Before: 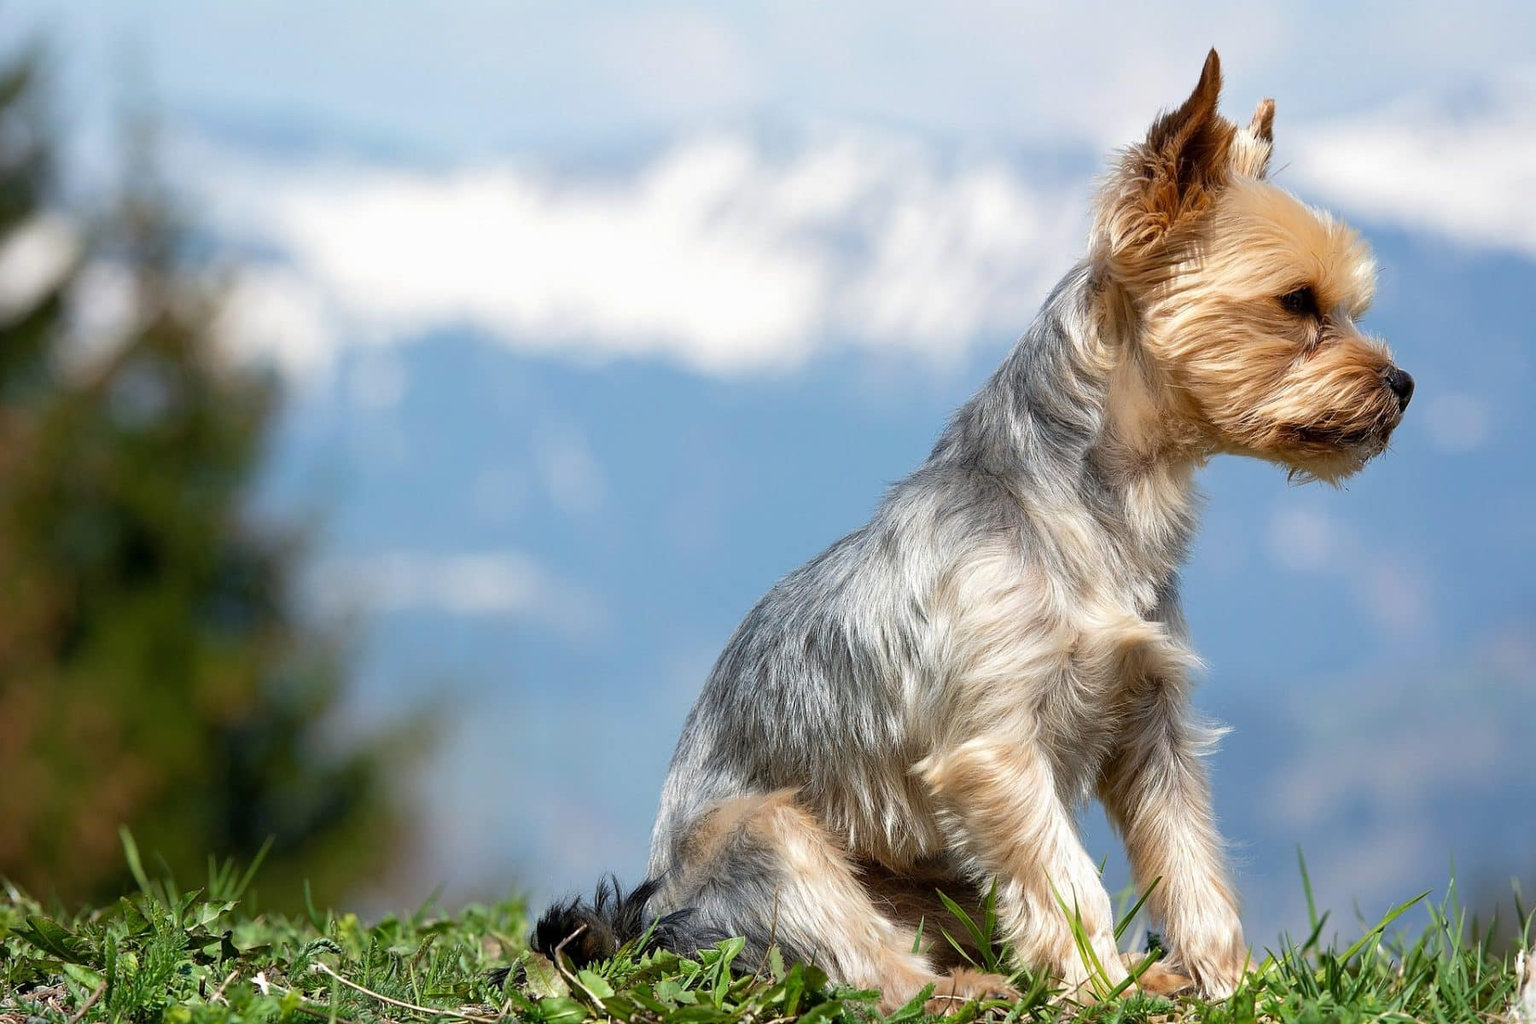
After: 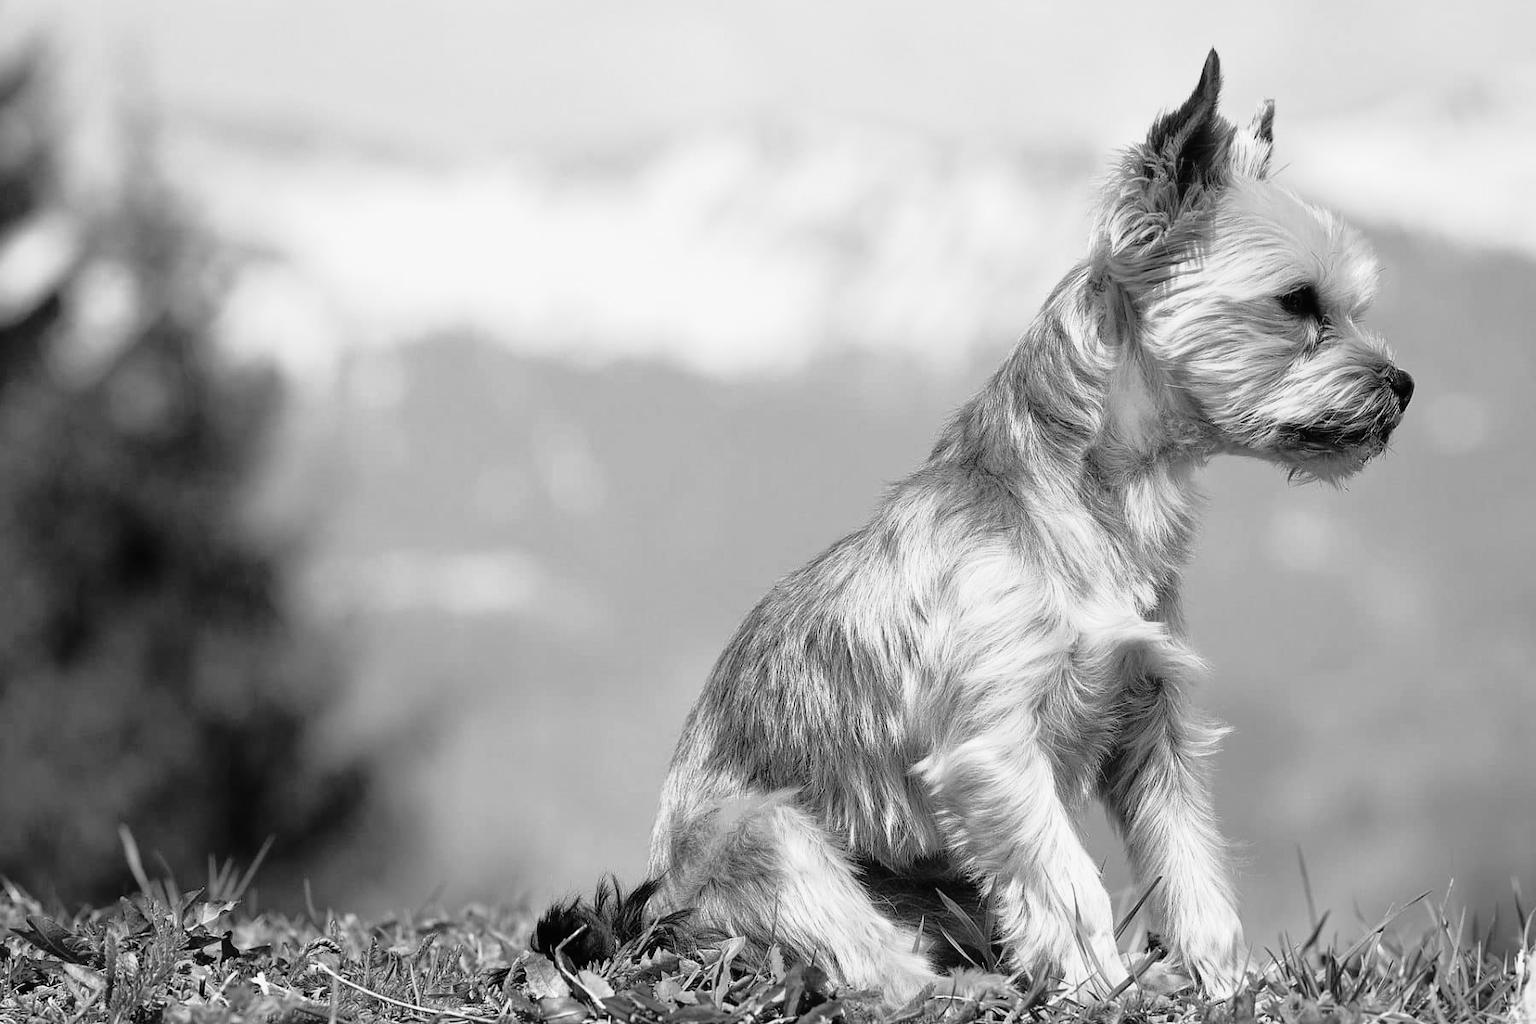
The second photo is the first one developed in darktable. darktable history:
tone curve: curves: ch0 [(0, 0.009) (0.105, 0.08) (0.195, 0.18) (0.283, 0.316) (0.384, 0.434) (0.485, 0.531) (0.638, 0.69) (0.81, 0.872) (1, 0.977)]; ch1 [(0, 0) (0.161, 0.092) (0.35, 0.33) (0.379, 0.401) (0.456, 0.469) (0.502, 0.5) (0.525, 0.518) (0.586, 0.617) (0.635, 0.655) (1, 1)]; ch2 [(0, 0) (0.371, 0.362) (0.437, 0.437) (0.48, 0.49) (0.53, 0.515) (0.56, 0.571) (0.622, 0.606) (1, 1)], color space Lab, independent channels, preserve colors none
monochrome: on, module defaults
